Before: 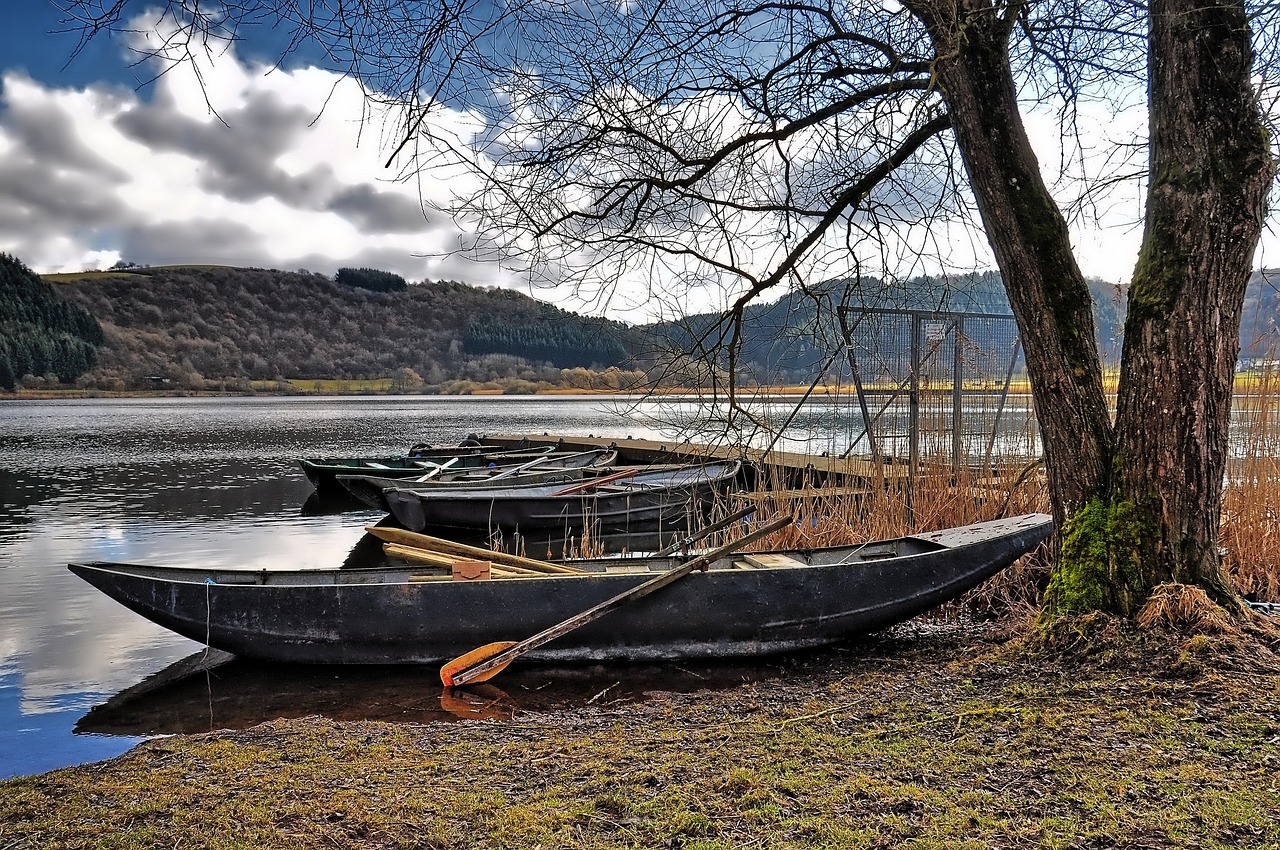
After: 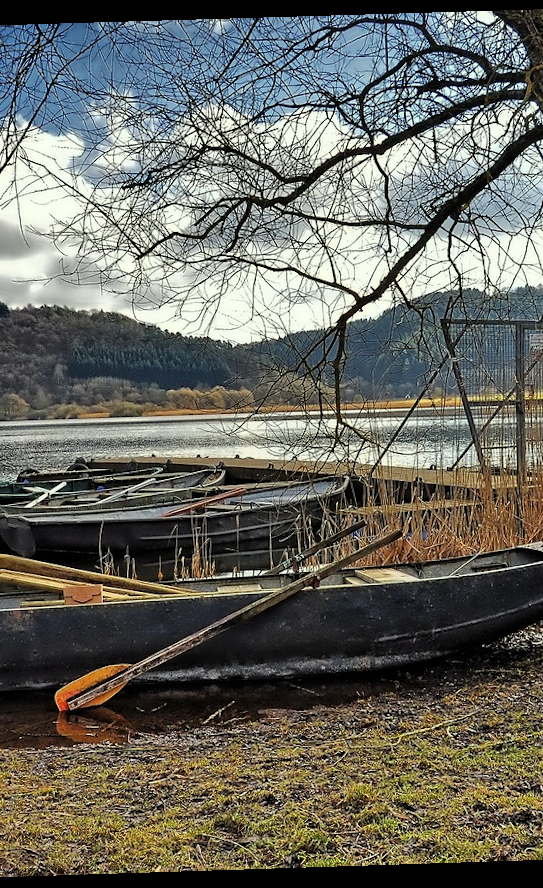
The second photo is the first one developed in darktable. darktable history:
color correction: highlights a* -4.28, highlights b* 6.53
crop: left 31.229%, right 27.105%
rotate and perspective: rotation -1.77°, lens shift (horizontal) 0.004, automatic cropping off
